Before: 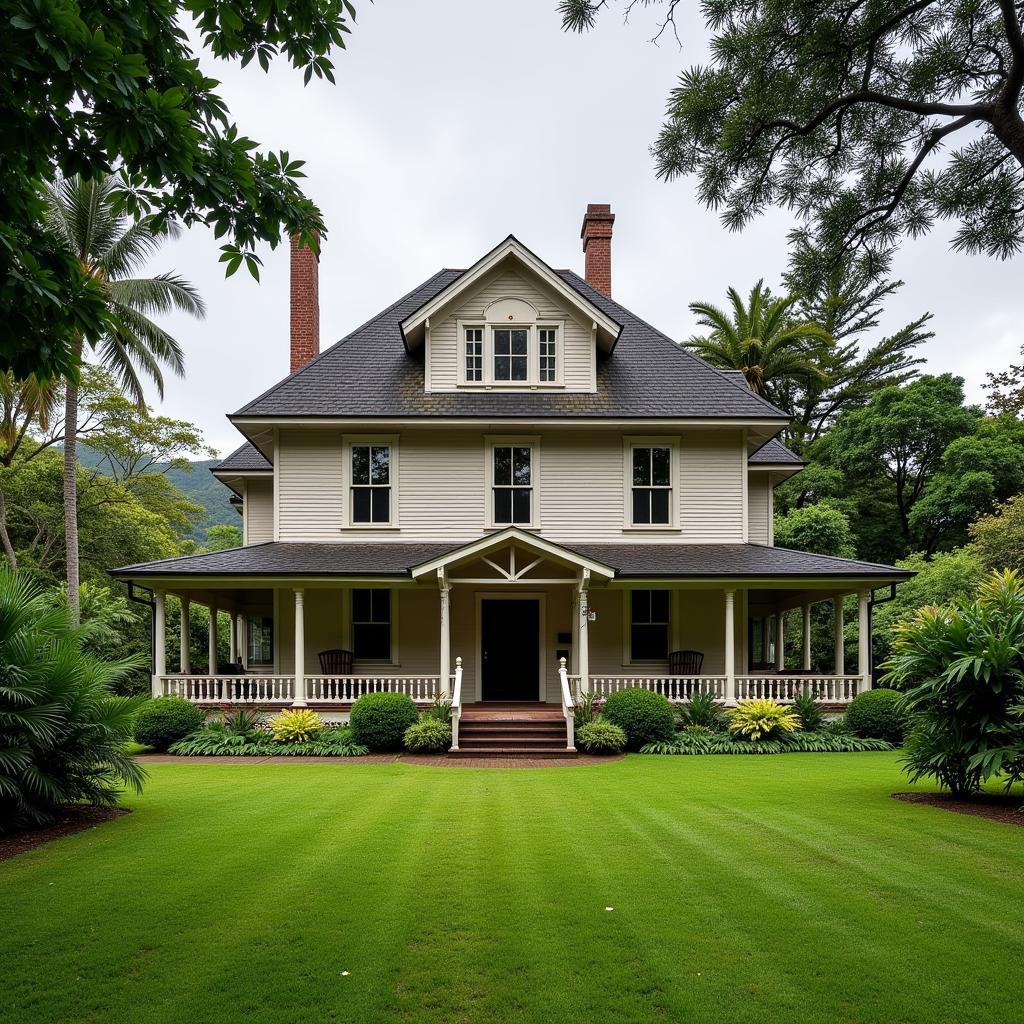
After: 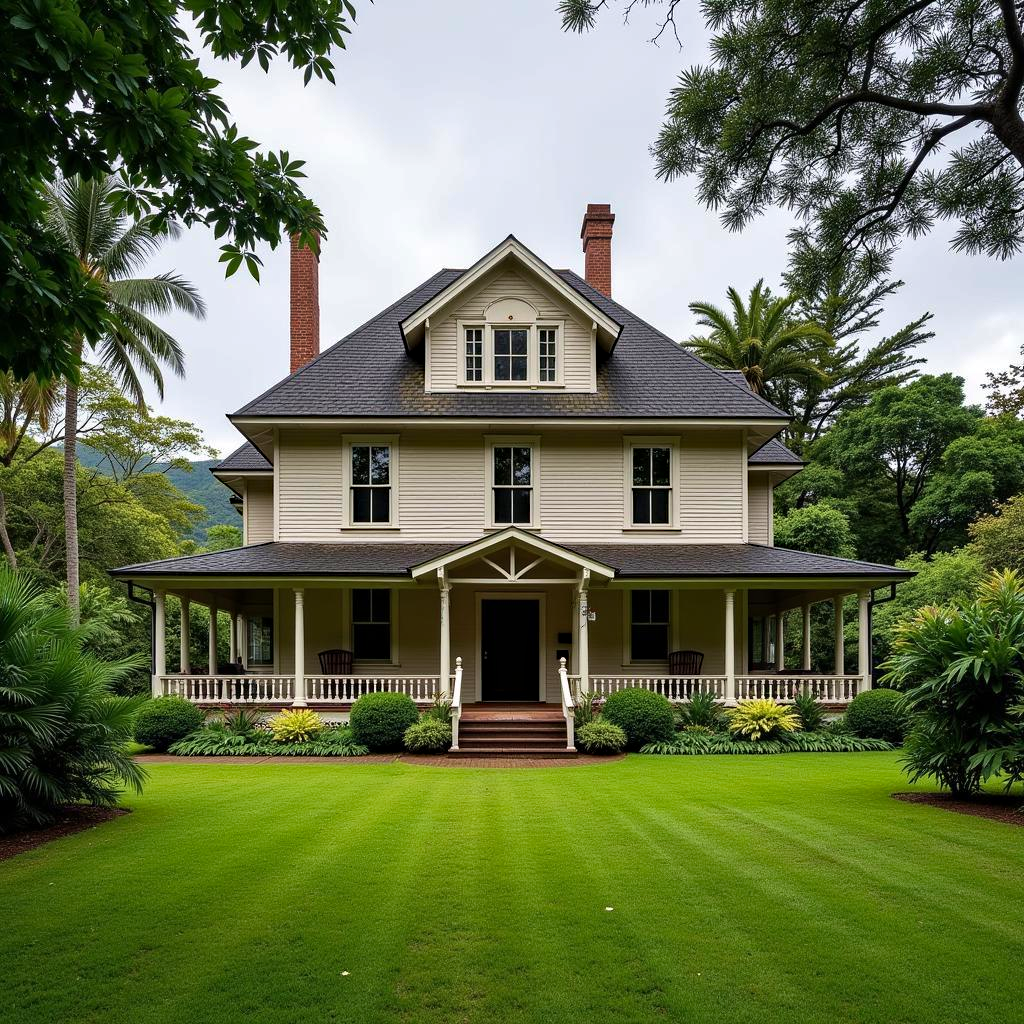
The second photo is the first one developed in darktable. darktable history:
exposure: compensate exposure bias true, compensate highlight preservation false
haze removal: strength 0.293, distance 0.251, compatibility mode true, adaptive false
velvia: strength 17.51%
